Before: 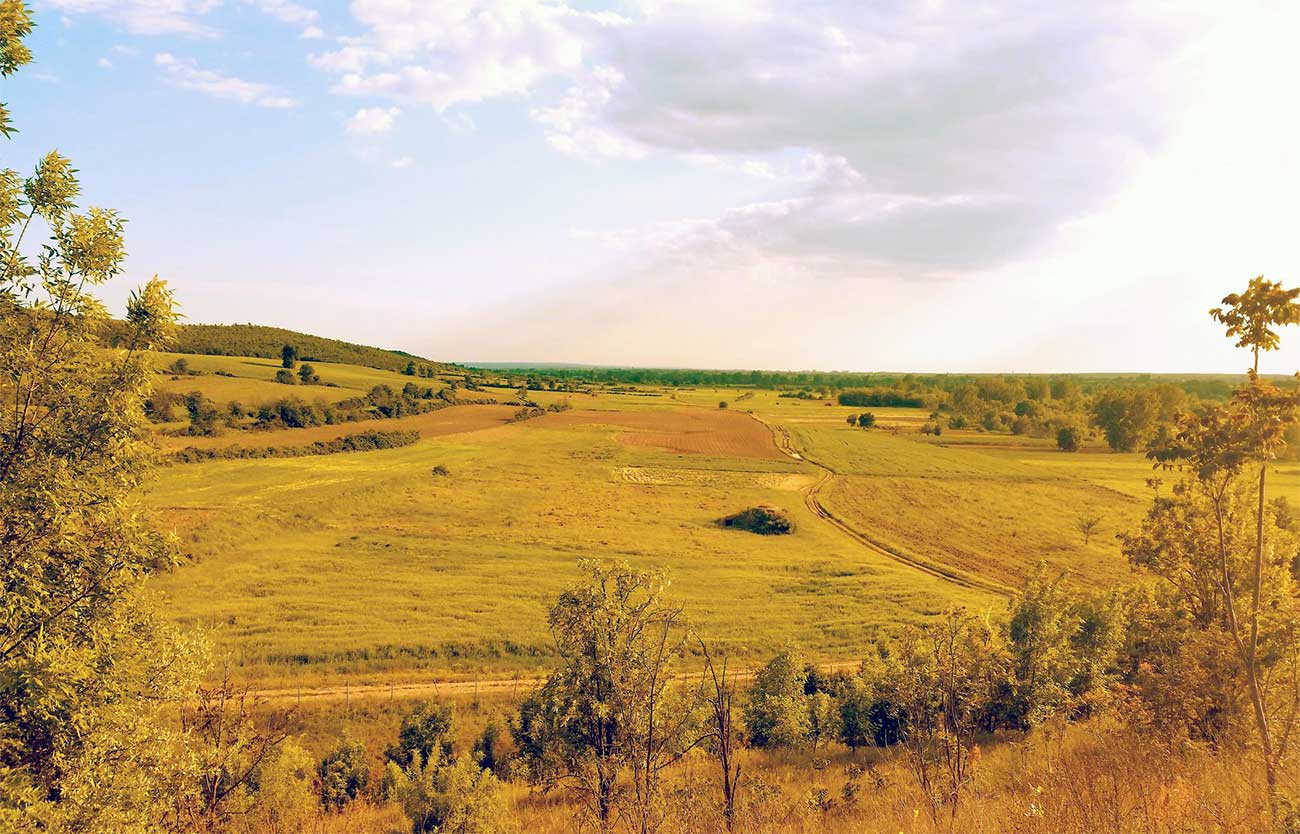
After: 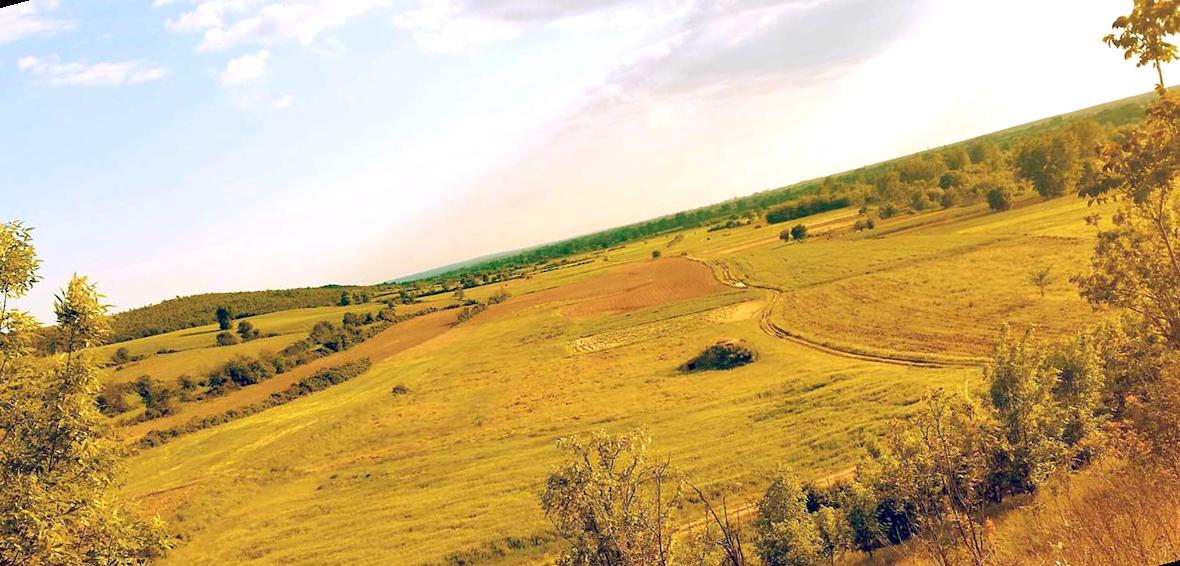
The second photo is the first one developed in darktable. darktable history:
rotate and perspective: rotation -14.8°, crop left 0.1, crop right 0.903, crop top 0.25, crop bottom 0.748
white balance: red 1, blue 1
levels: levels [0, 0.476, 0.951]
